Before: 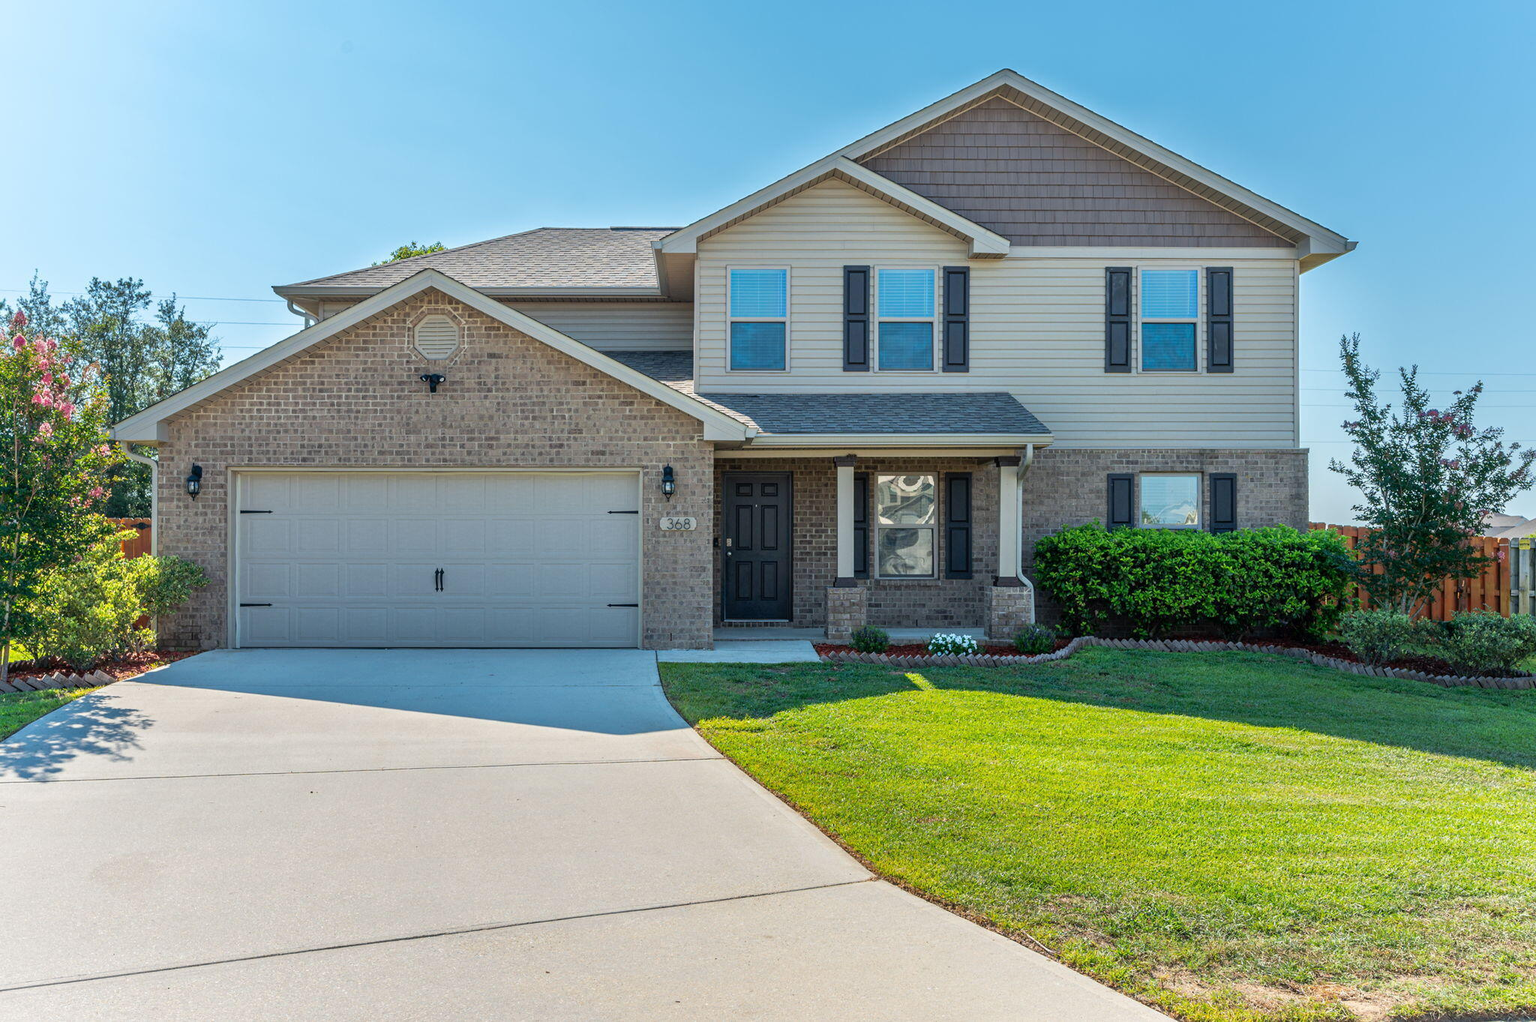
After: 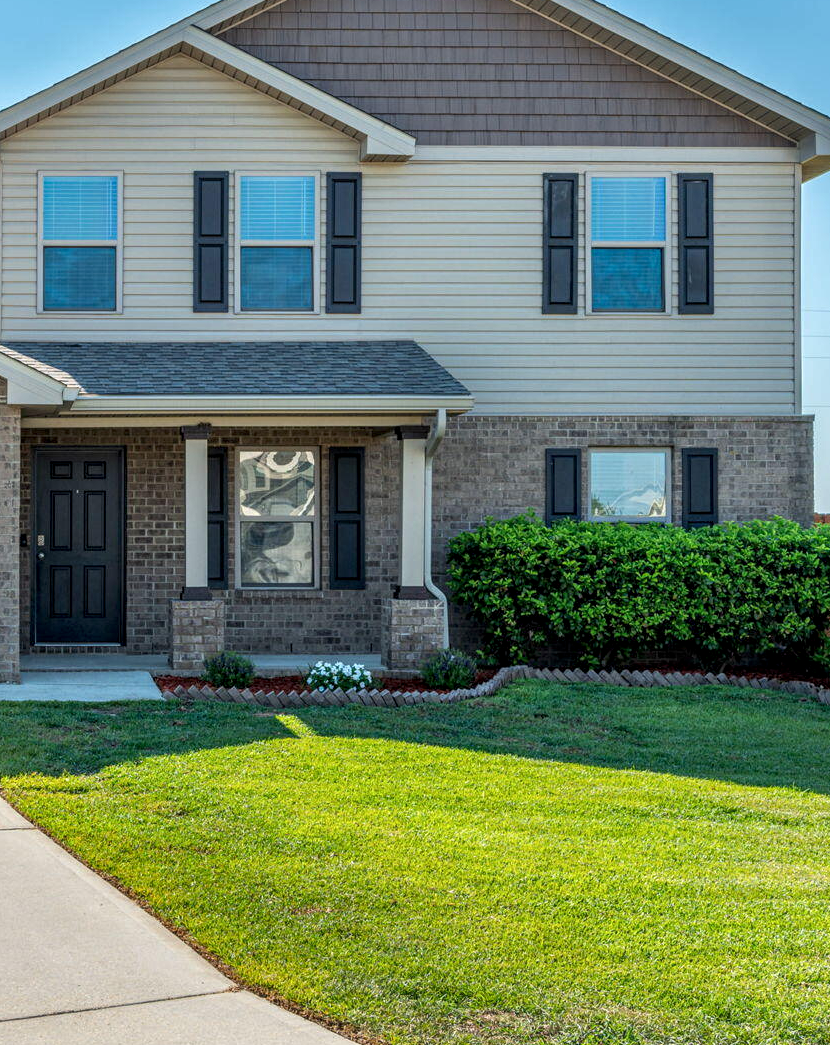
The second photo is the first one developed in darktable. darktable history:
crop: left 45.49%, top 13.482%, right 13.965%, bottom 9.848%
local contrast: detail 130%
